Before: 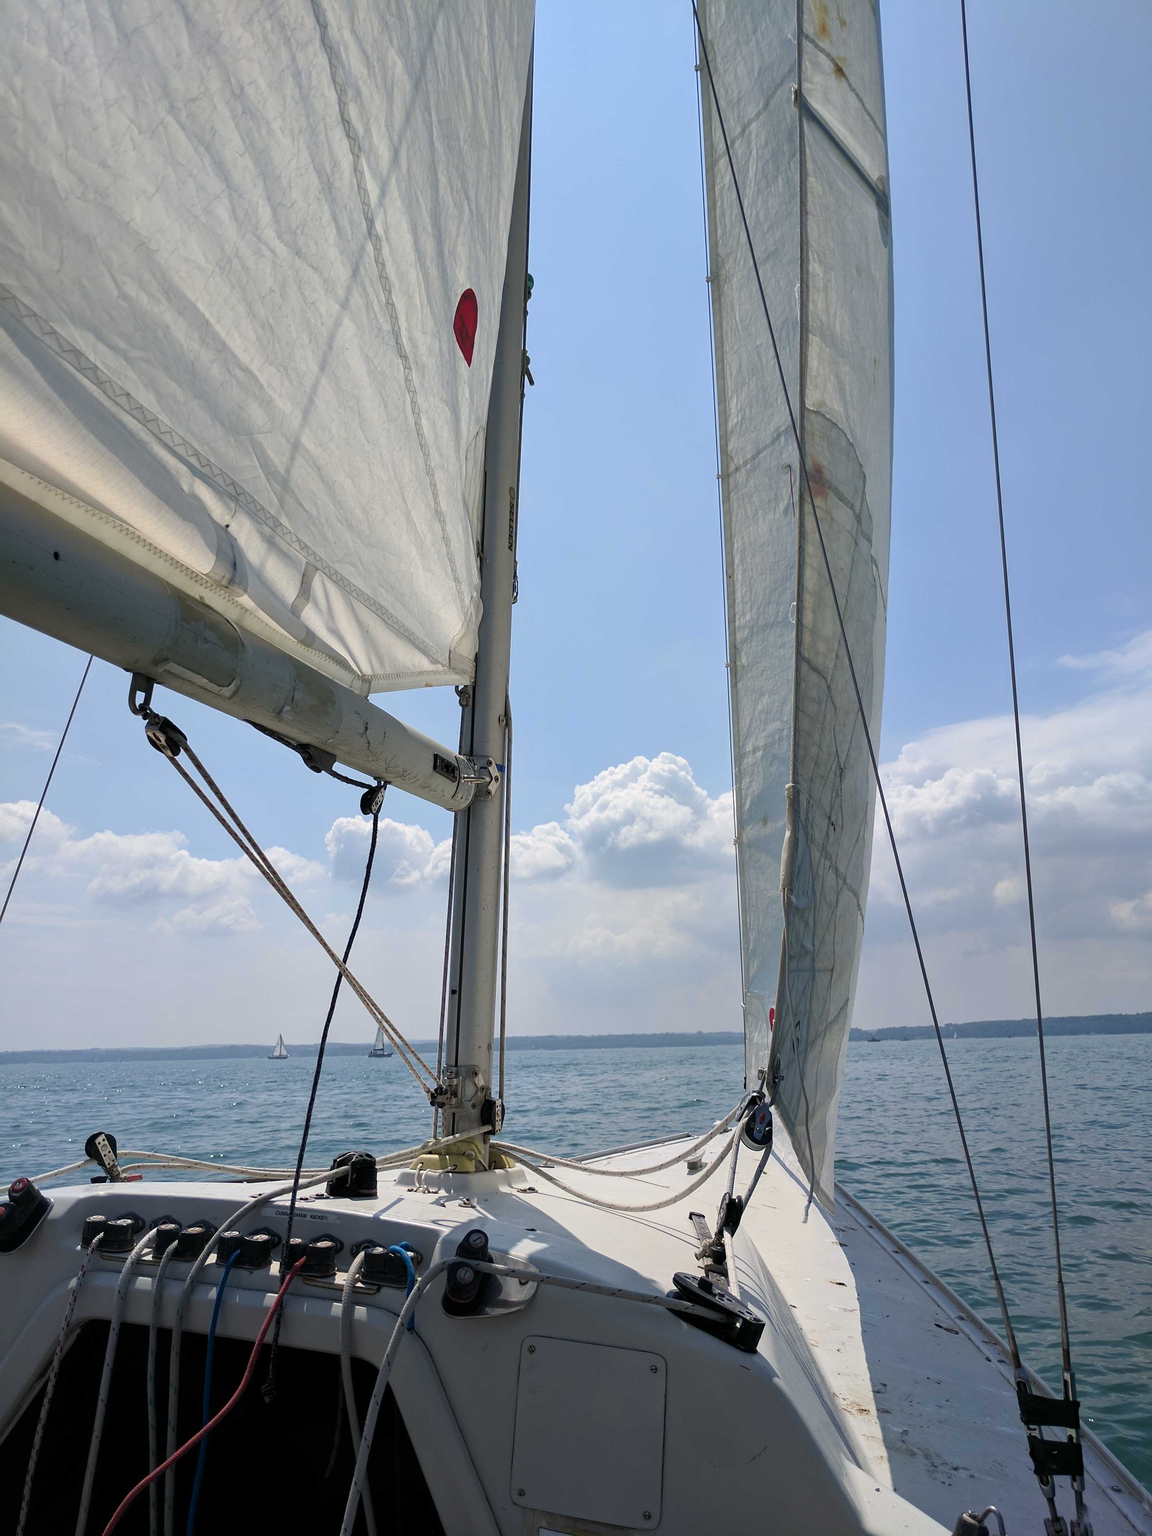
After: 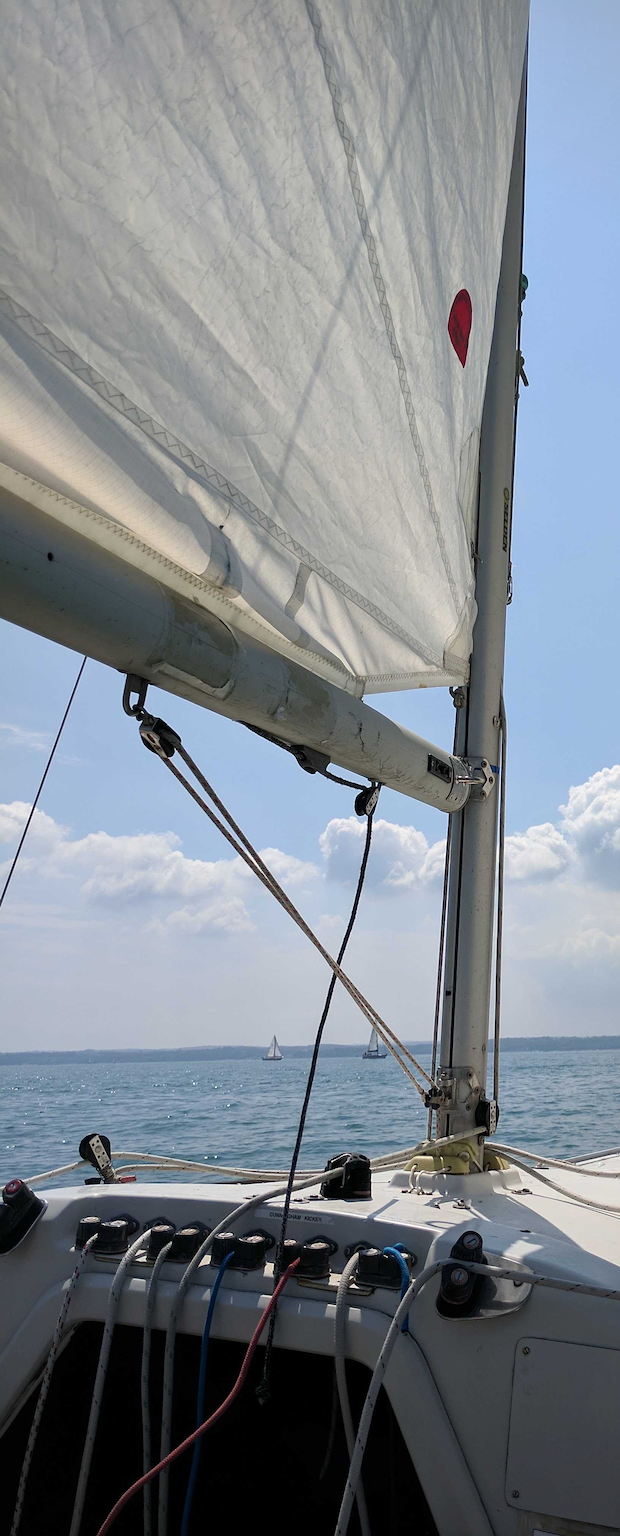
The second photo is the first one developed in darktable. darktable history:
sharpen: amount 0.2
crop: left 0.587%, right 45.588%, bottom 0.086%
vignetting: fall-off radius 60.65%
